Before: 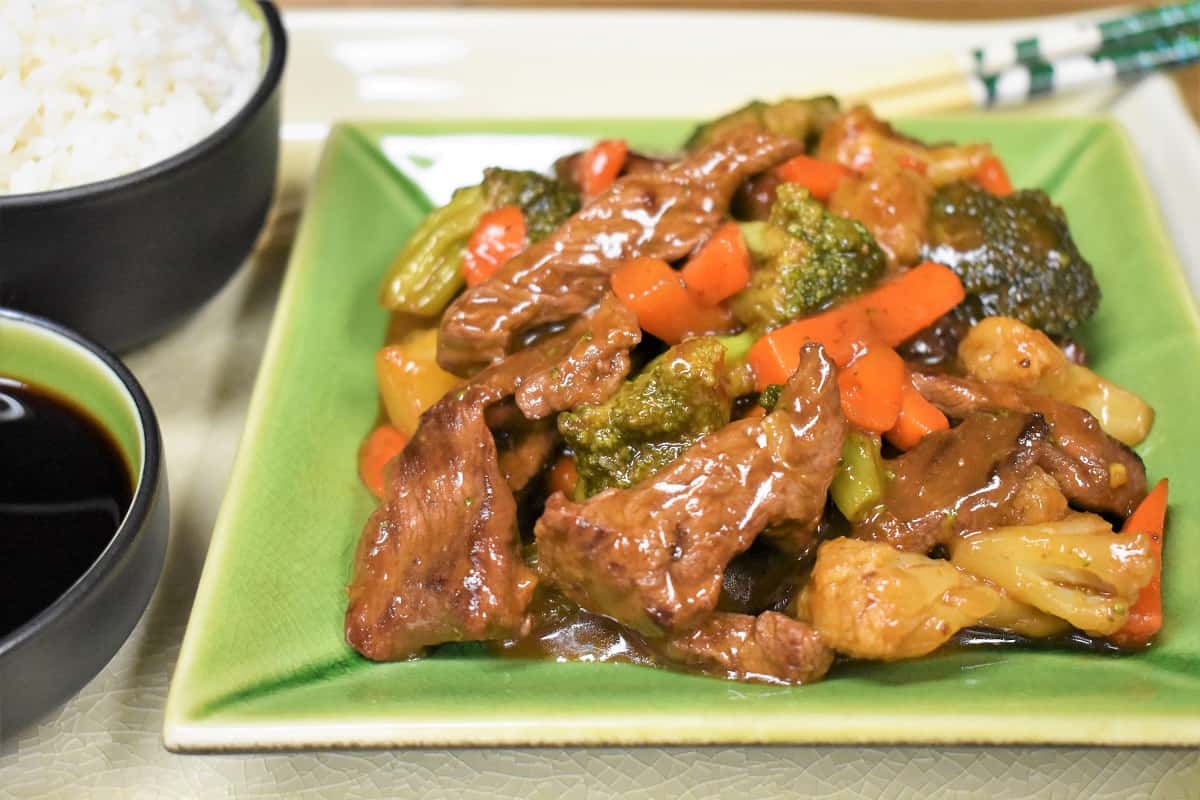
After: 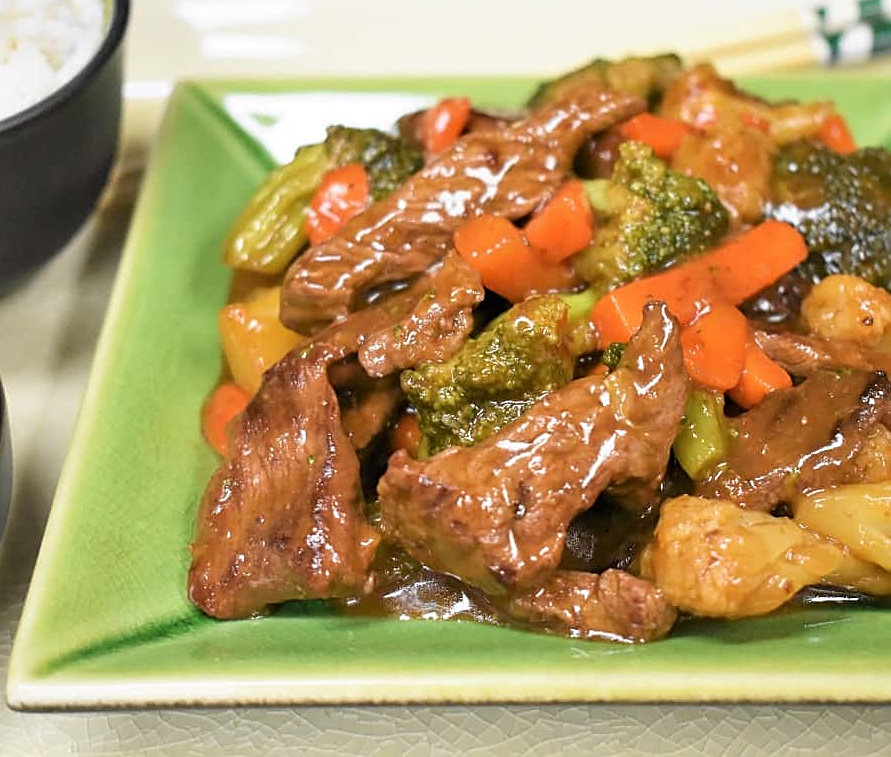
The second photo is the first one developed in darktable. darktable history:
sharpen: on, module defaults
crop and rotate: left 13.087%, top 5.348%, right 12.586%
